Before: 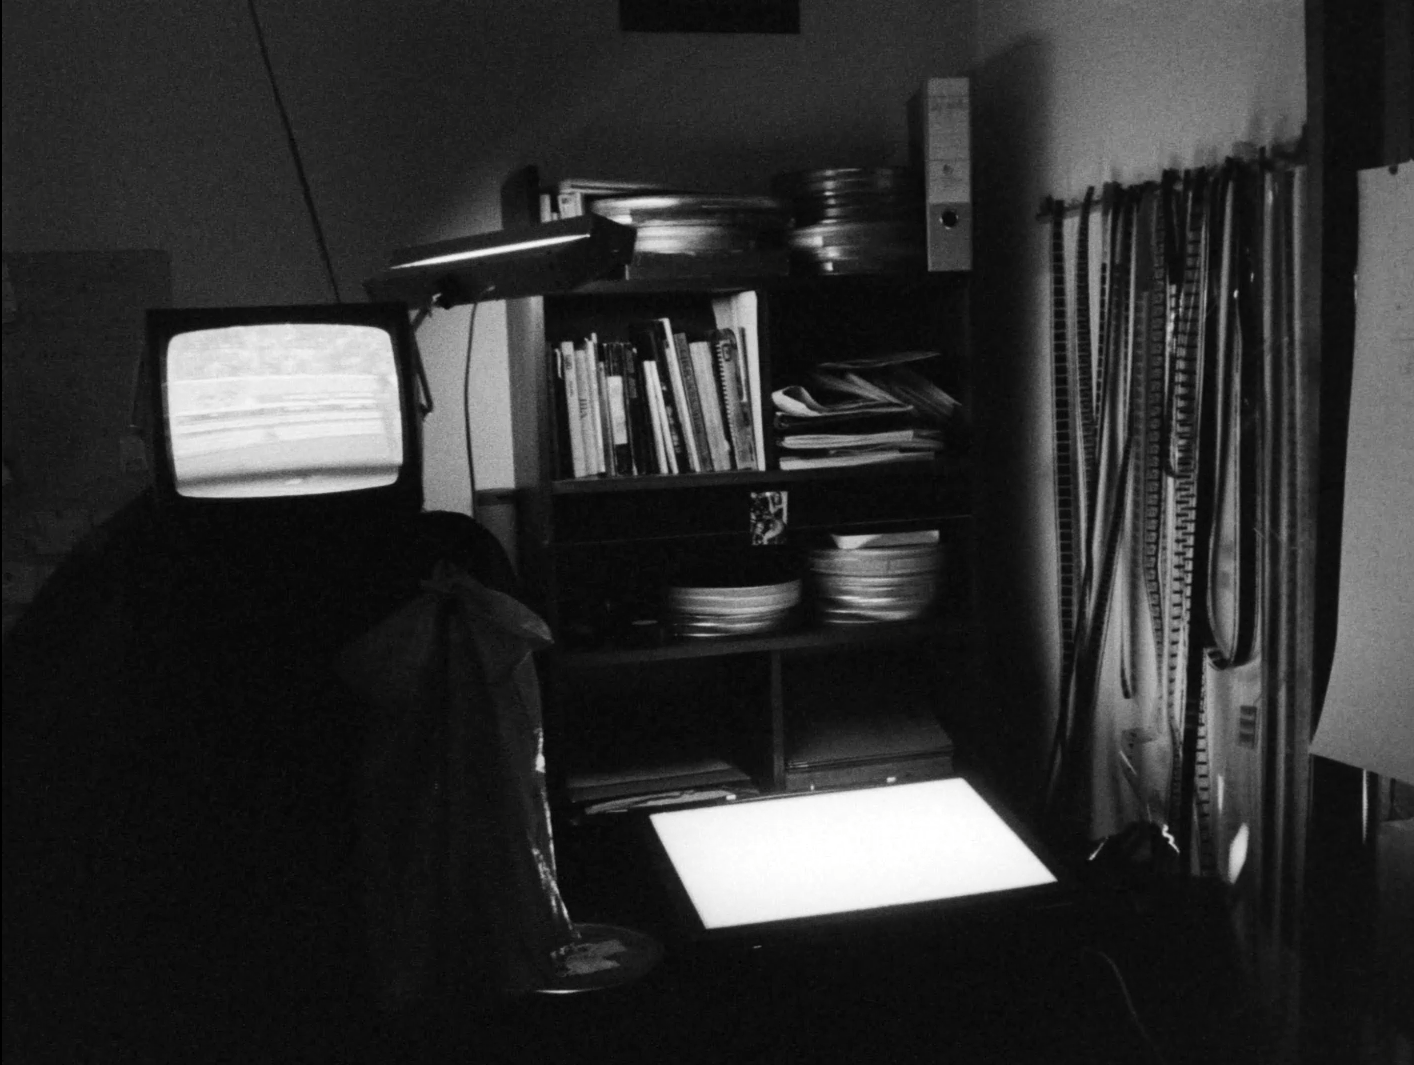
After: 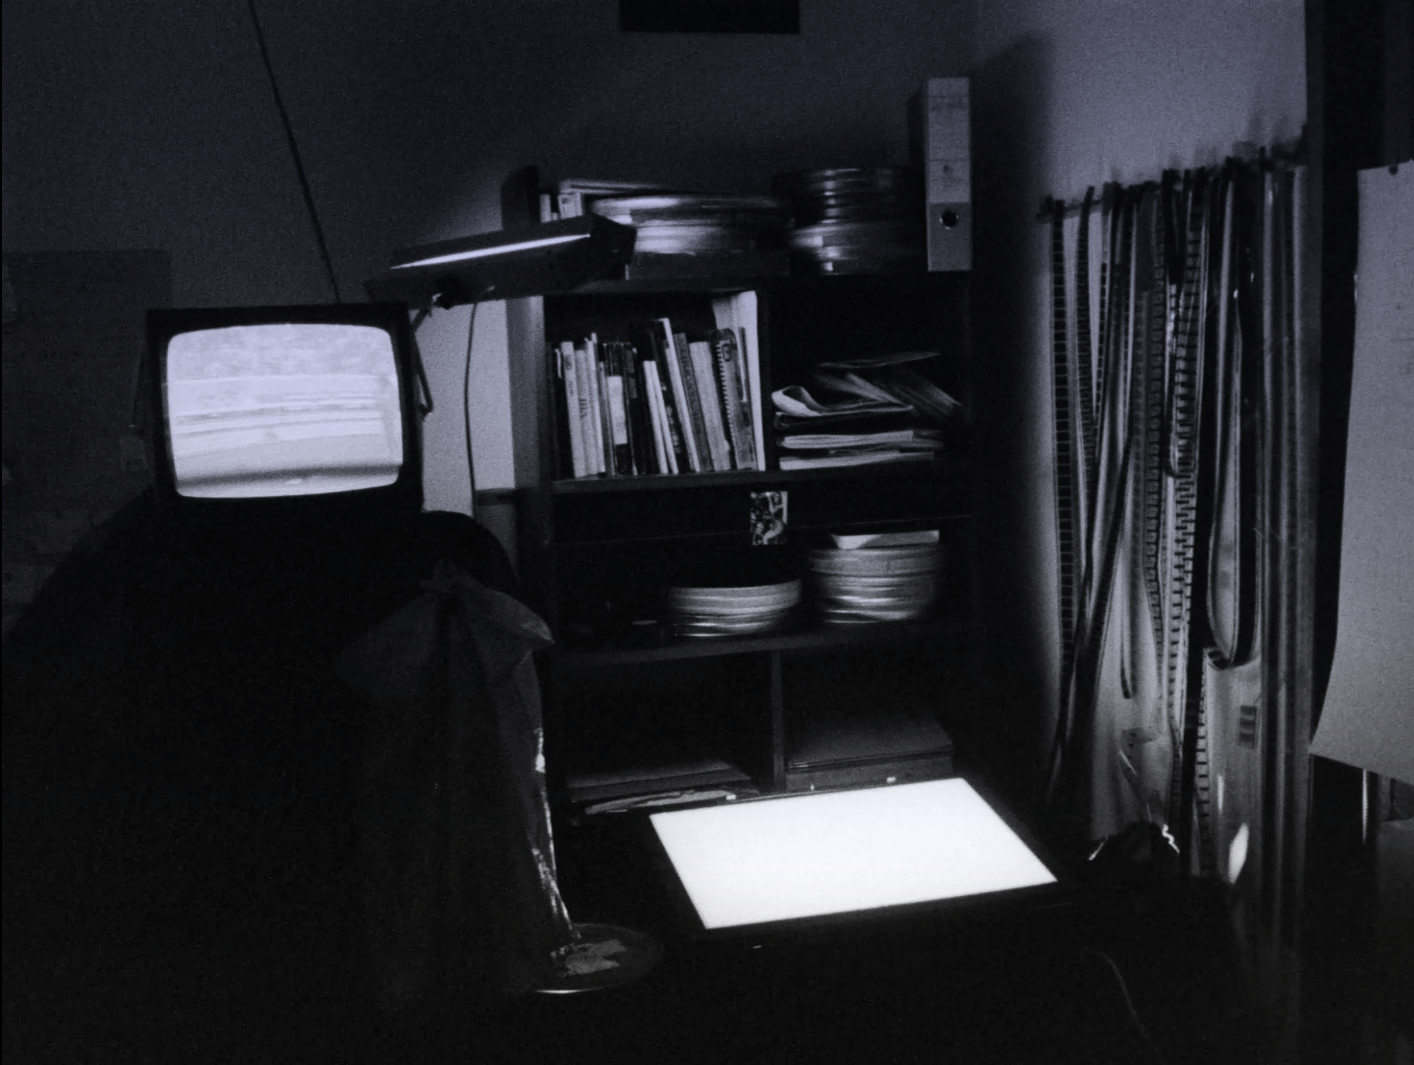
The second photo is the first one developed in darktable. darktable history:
graduated density: hue 238.83°, saturation 50%
contrast brightness saturation: contrast 0.04, saturation 0.16
